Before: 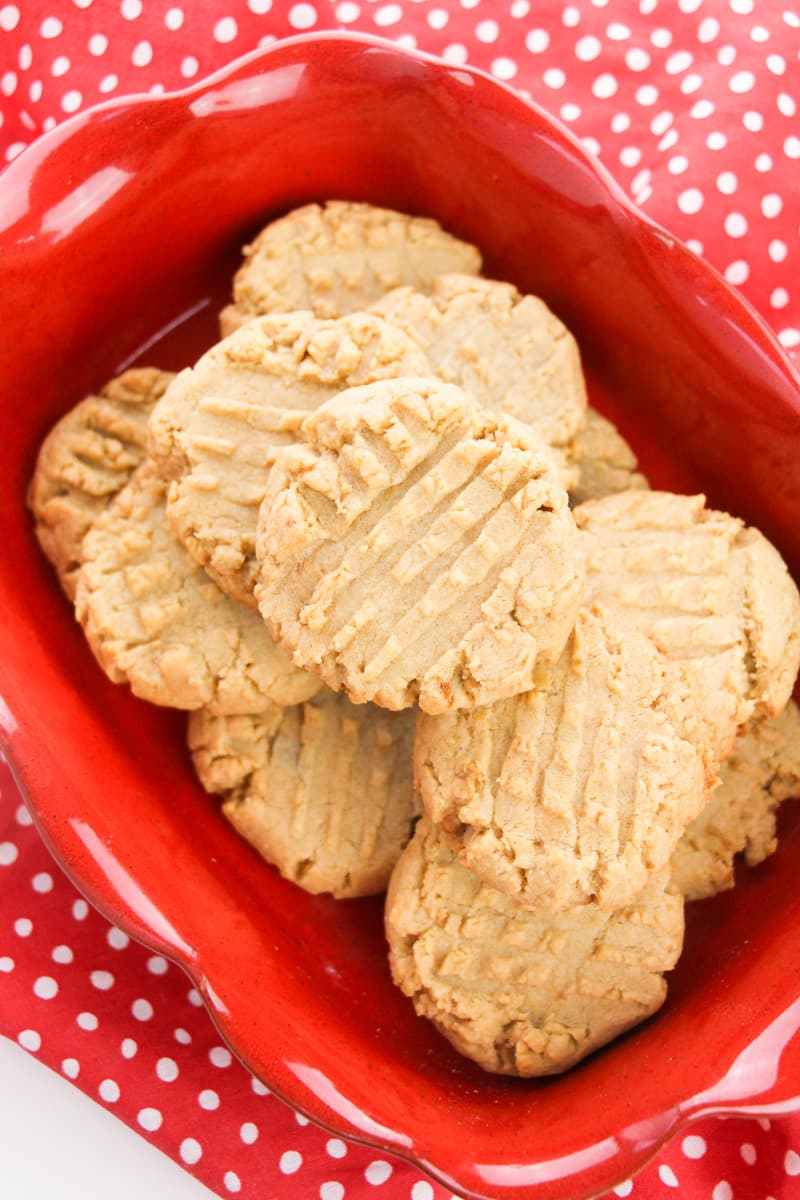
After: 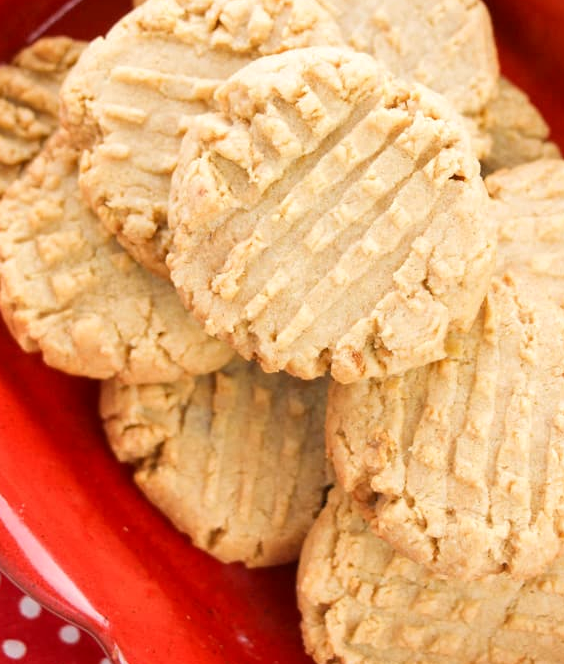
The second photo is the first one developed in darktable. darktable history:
crop: left 11.123%, top 27.61%, right 18.3%, bottom 17.034%
local contrast: highlights 100%, shadows 100%, detail 120%, midtone range 0.2
